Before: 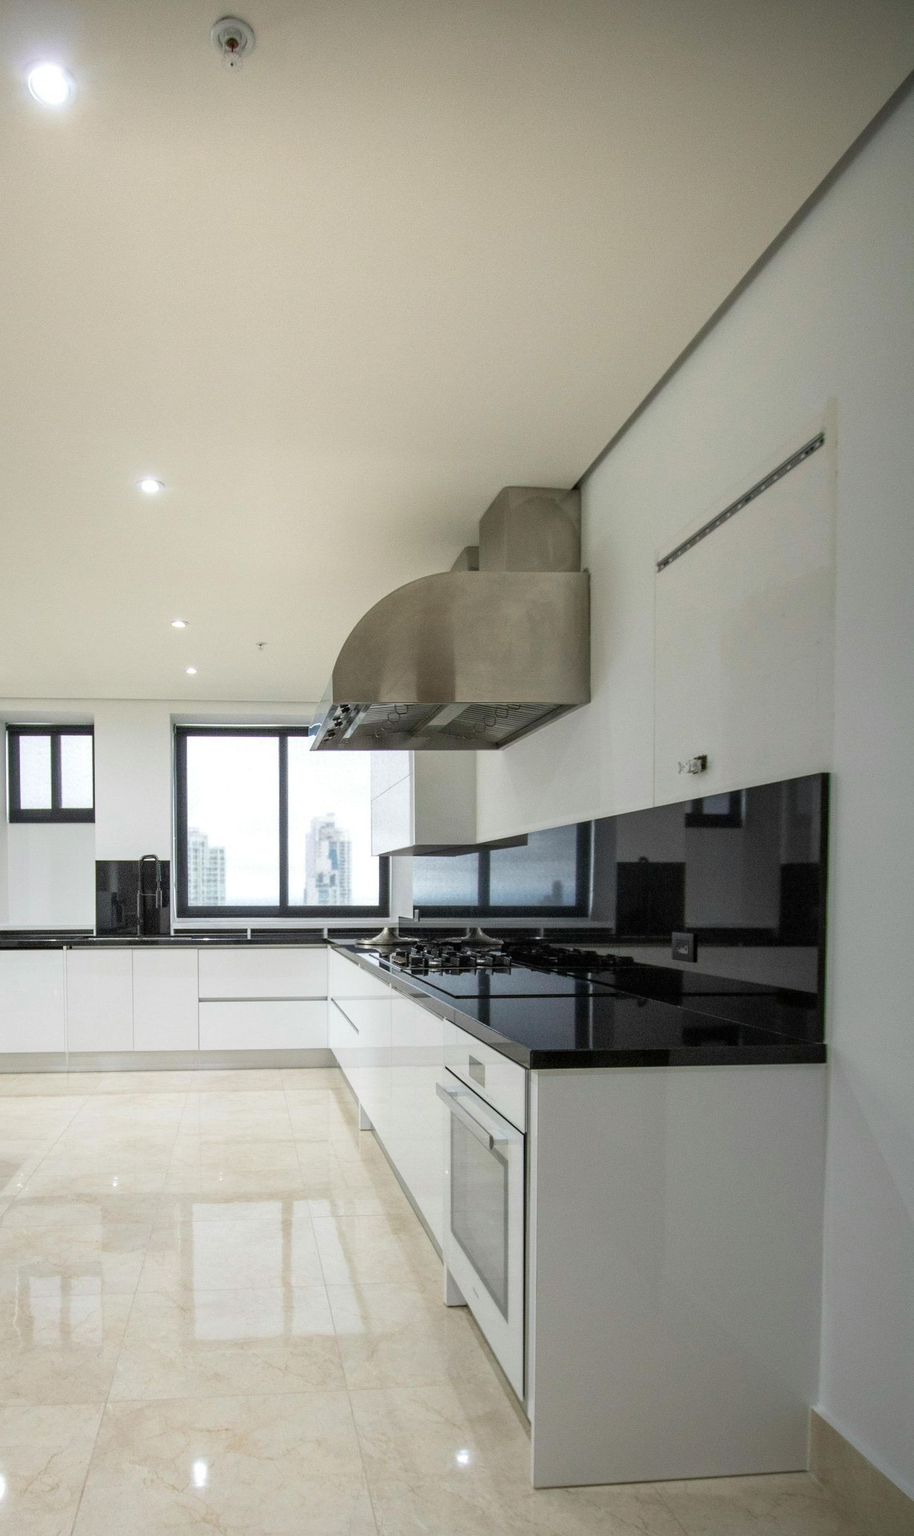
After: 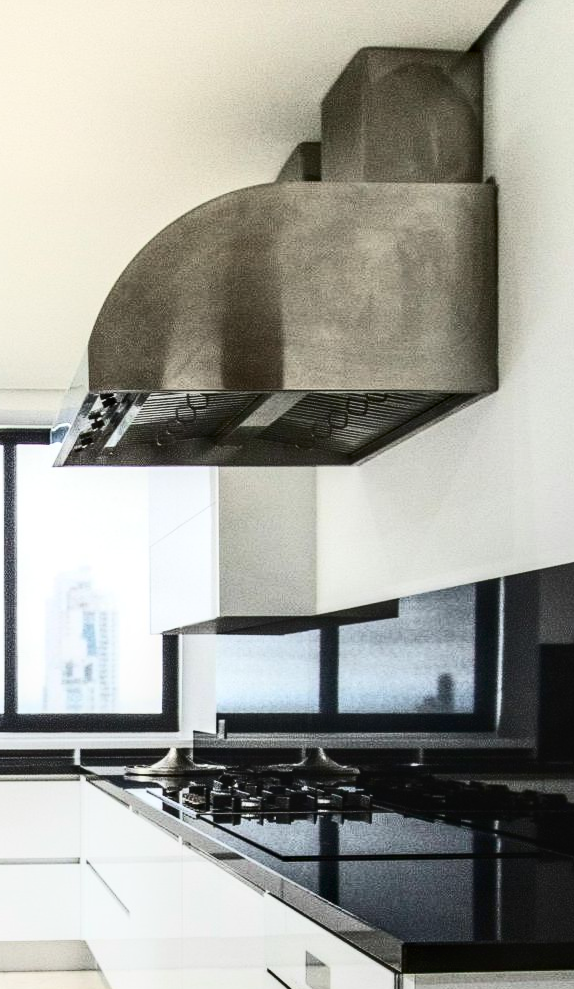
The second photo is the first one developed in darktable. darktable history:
contrast brightness saturation: contrast 0.487, saturation -0.103
exposure: exposure 0.151 EV, compensate highlight preservation false
crop: left 30.365%, top 29.768%, right 30.072%, bottom 29.689%
local contrast: on, module defaults
